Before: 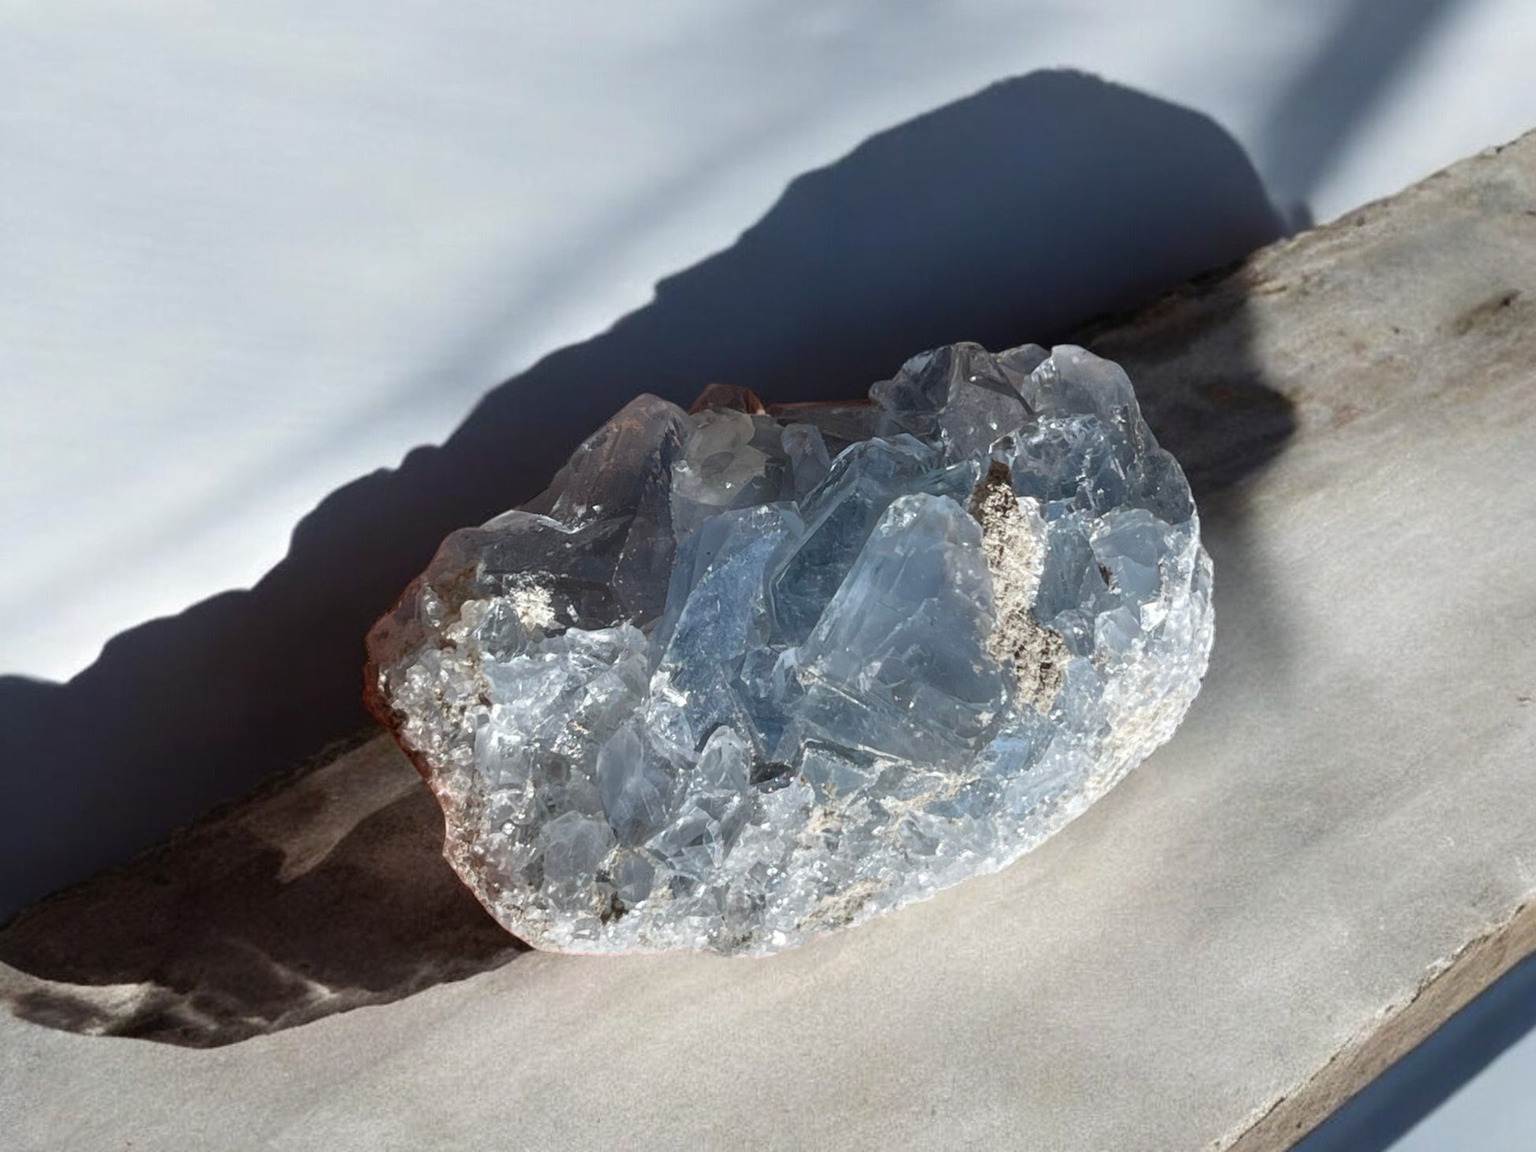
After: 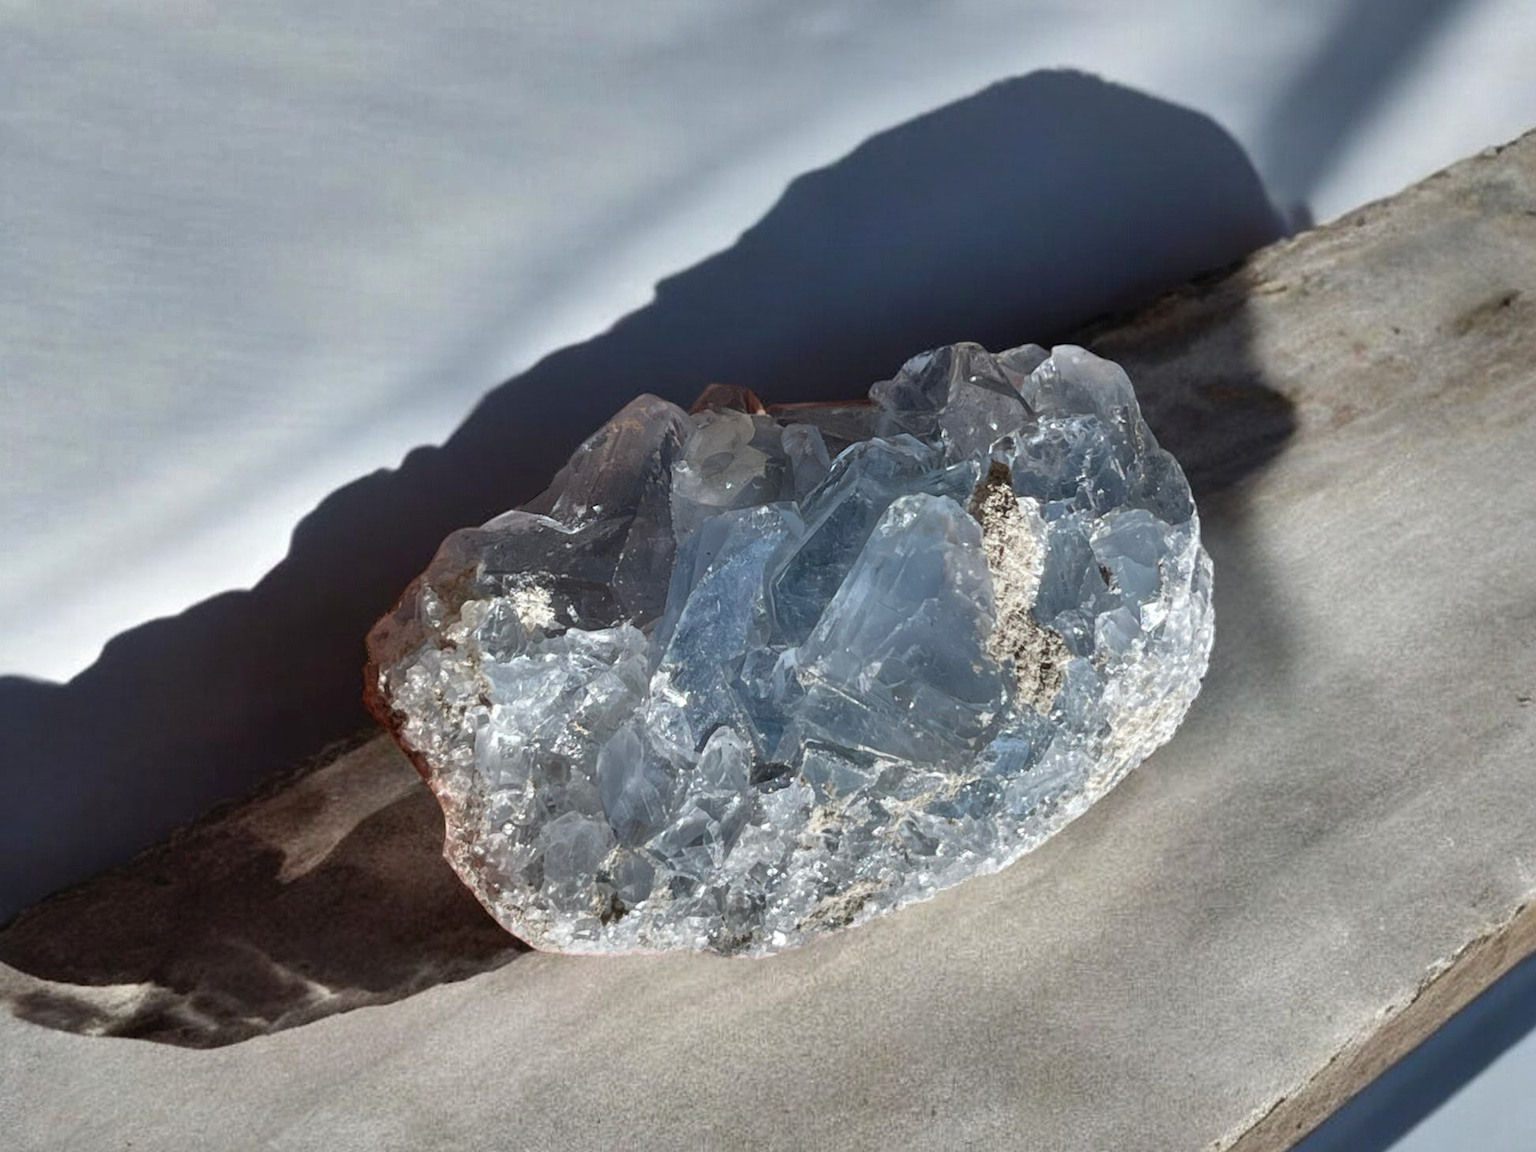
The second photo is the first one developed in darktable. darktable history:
shadows and highlights: radius 106.68, shadows 44.96, highlights -67.19, low approximation 0.01, soften with gaussian
